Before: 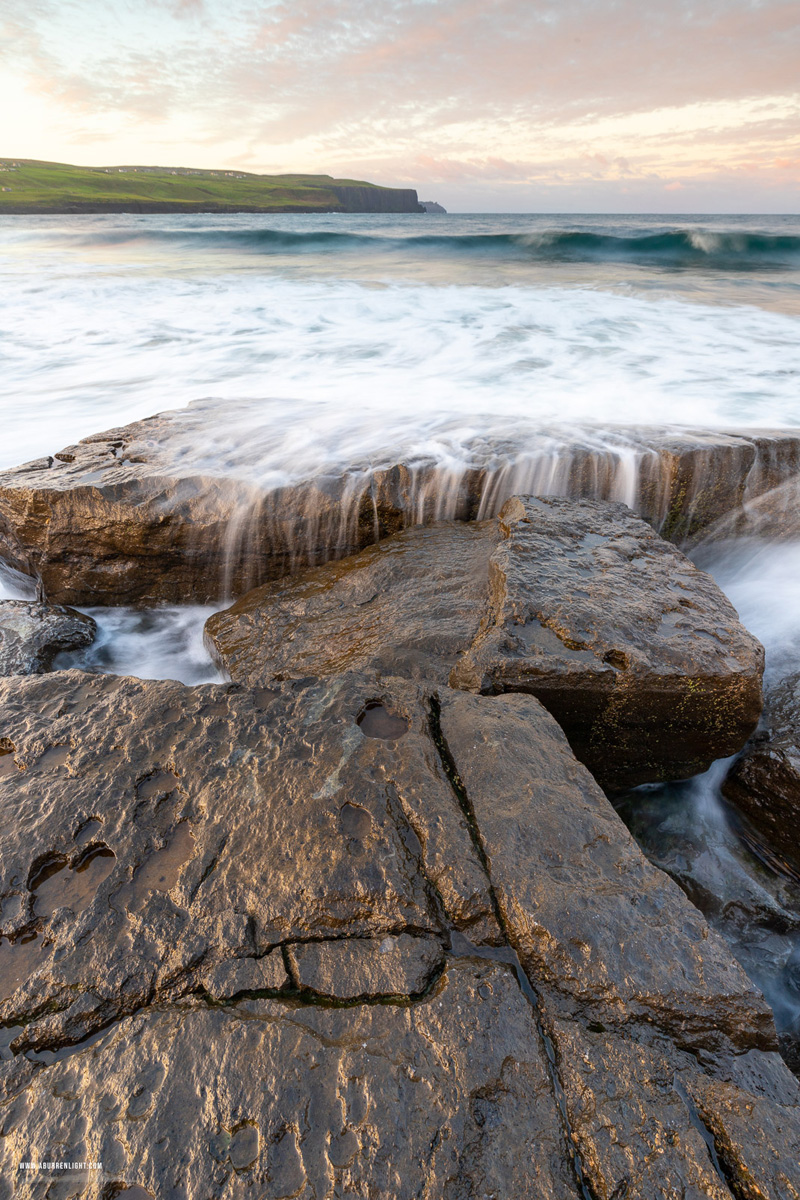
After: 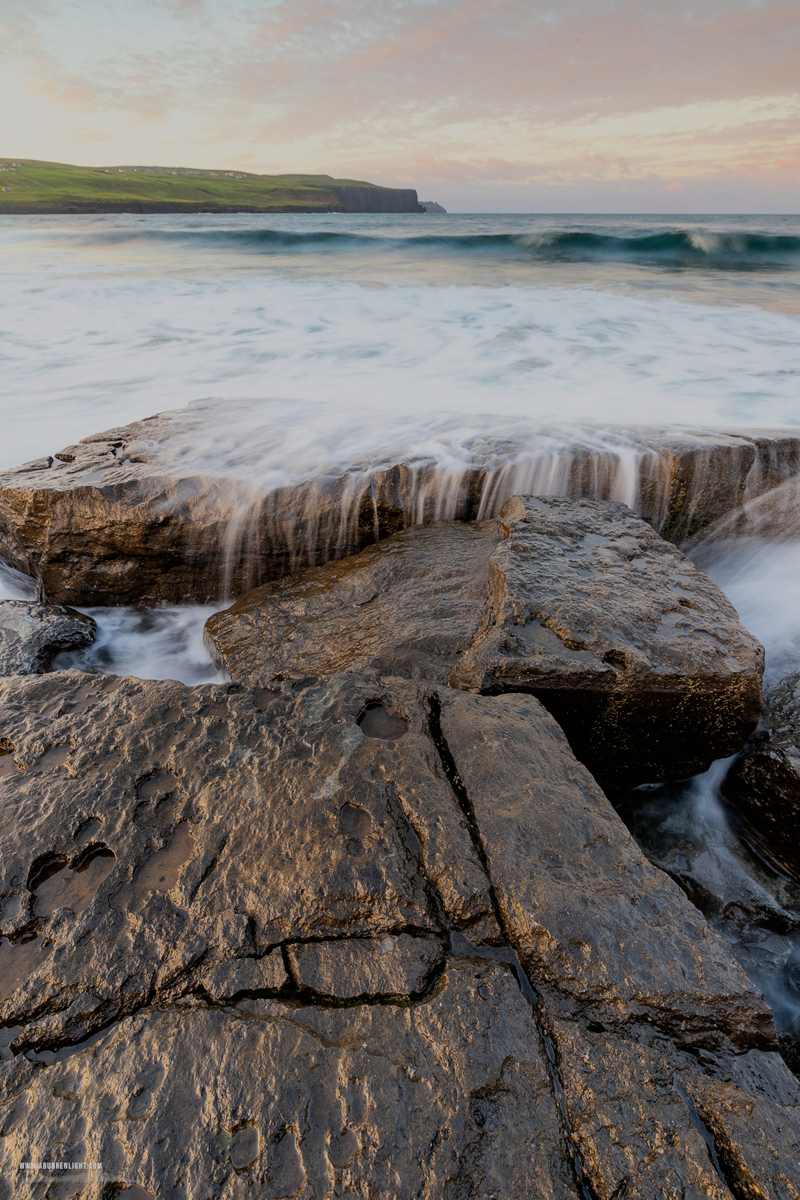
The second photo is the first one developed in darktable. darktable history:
filmic rgb: black relative exposure -7.65 EV, white relative exposure 4.56 EV, hardness 3.61, color science v6 (2022)
exposure: exposure -0.36 EV, compensate highlight preservation false
